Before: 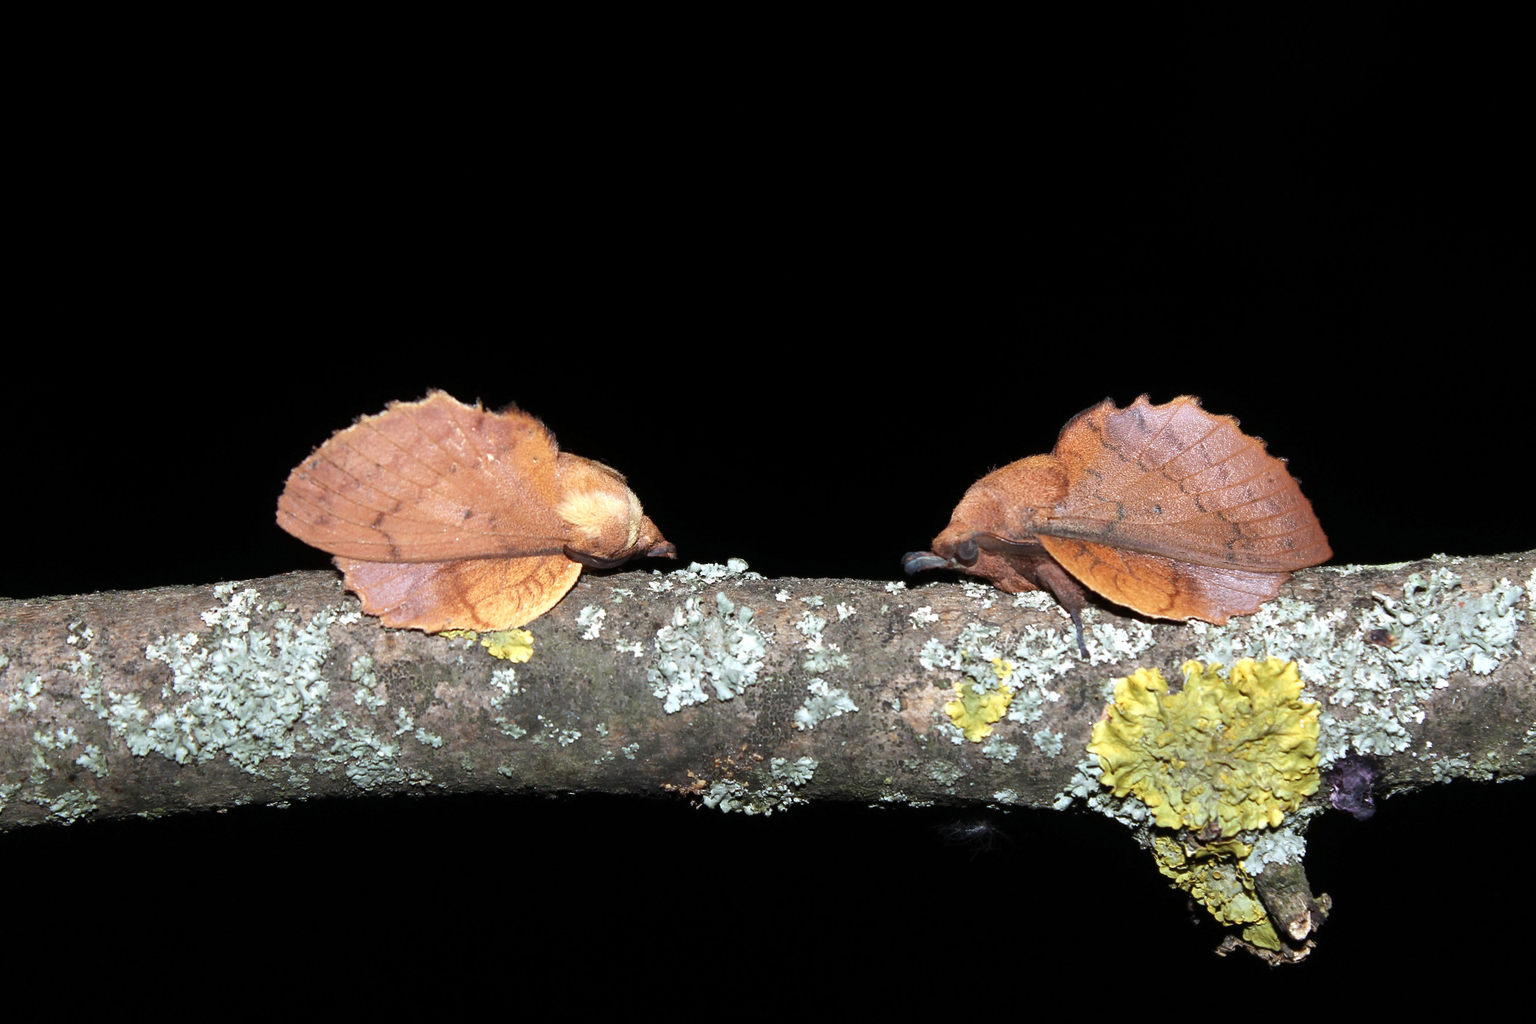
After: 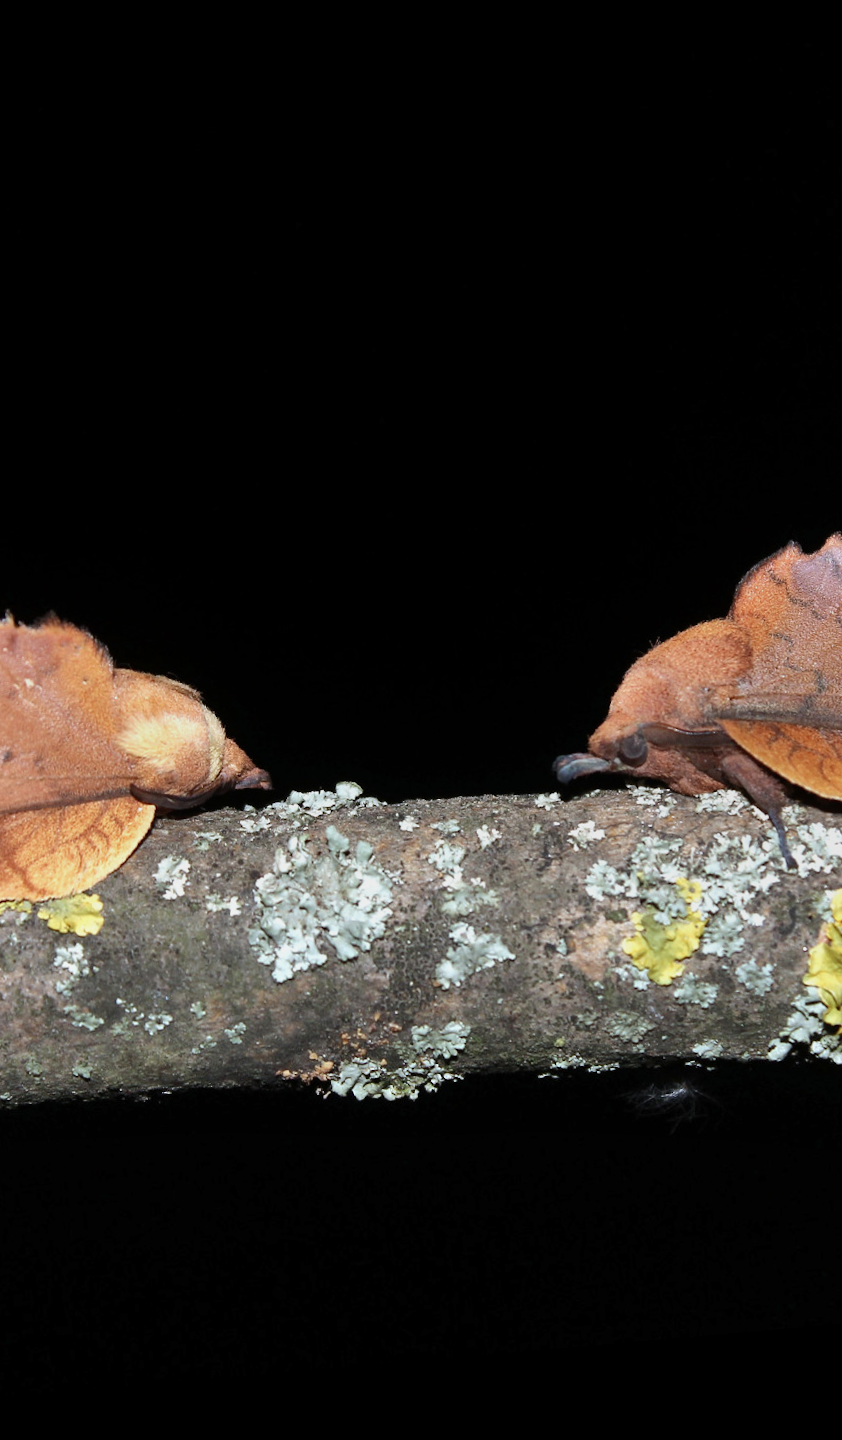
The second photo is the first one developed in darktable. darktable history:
rotate and perspective: rotation -4.98°, automatic cropping off
crop: left 31.229%, right 27.105%
exposure: exposure 0.191 EV, compensate highlight preservation false
graduated density: rotation 5.63°, offset 76.9
shadows and highlights: soften with gaussian
